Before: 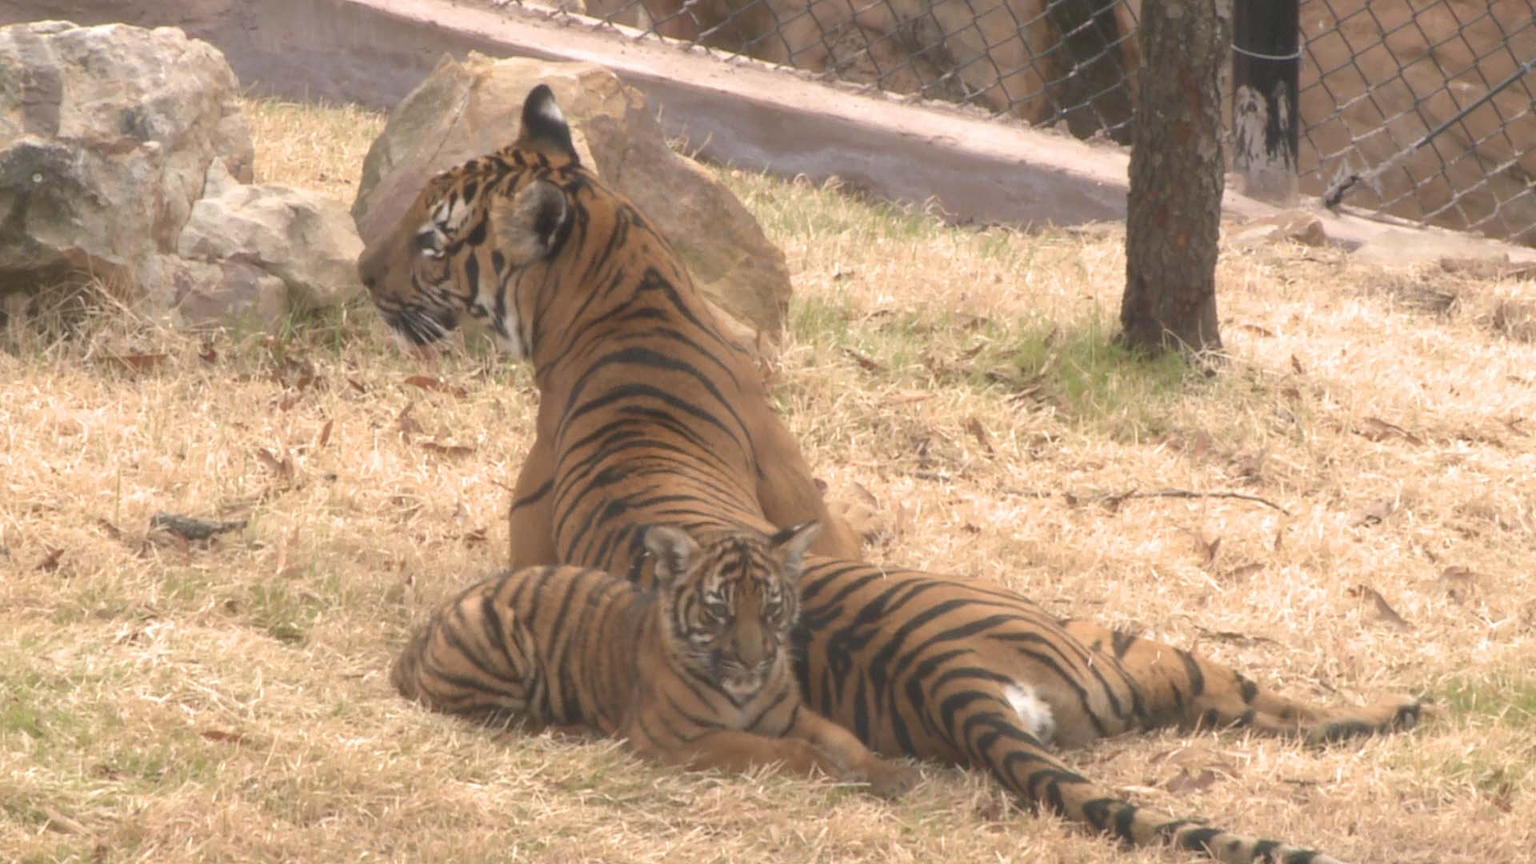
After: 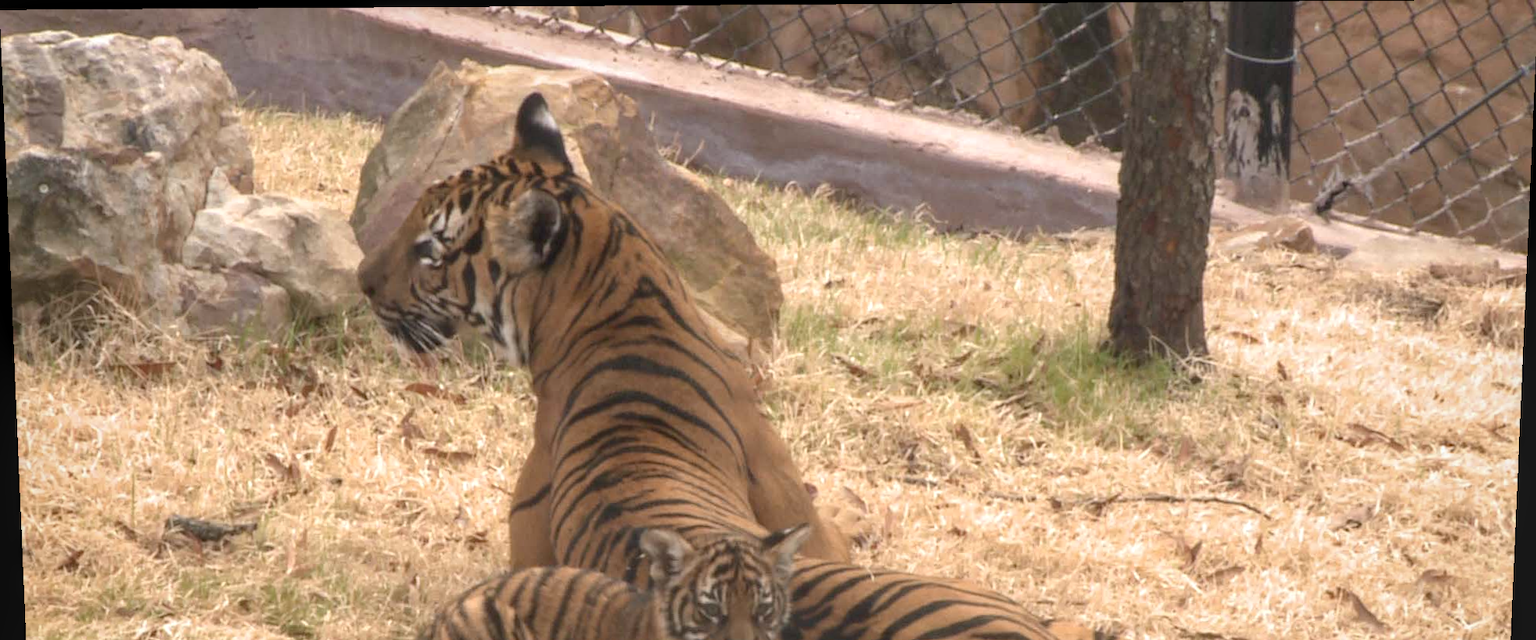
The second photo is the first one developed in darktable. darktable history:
rotate and perspective: lens shift (vertical) 0.048, lens shift (horizontal) -0.024, automatic cropping off
local contrast: on, module defaults
haze removal: compatibility mode true, adaptive false
crop: bottom 24.967%
